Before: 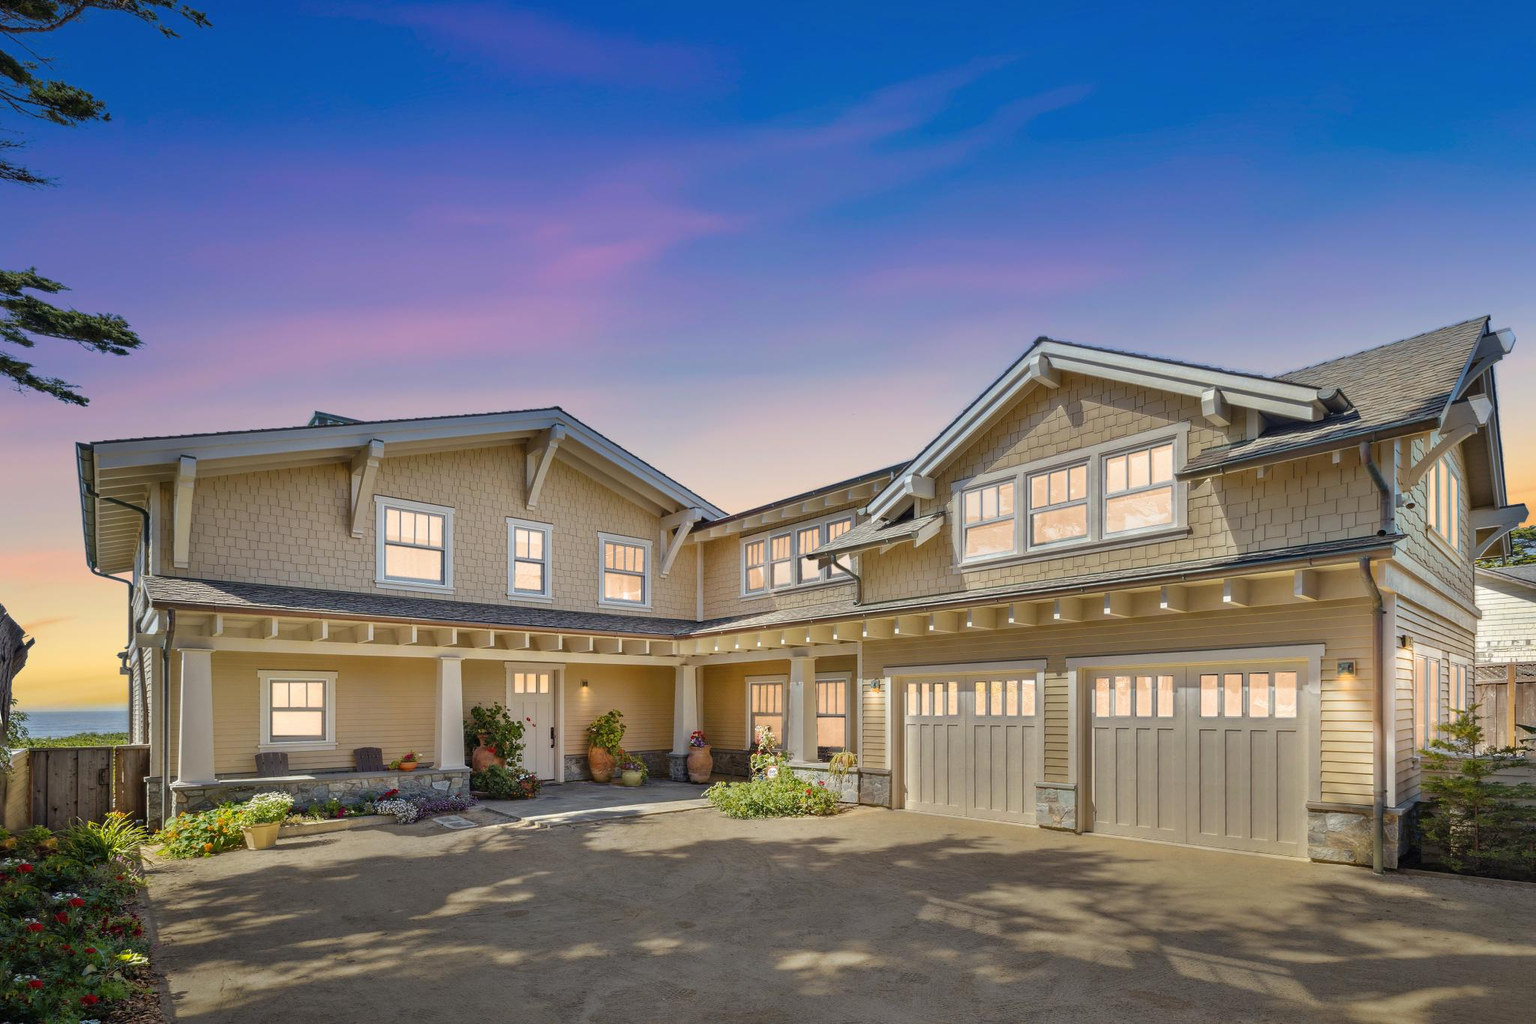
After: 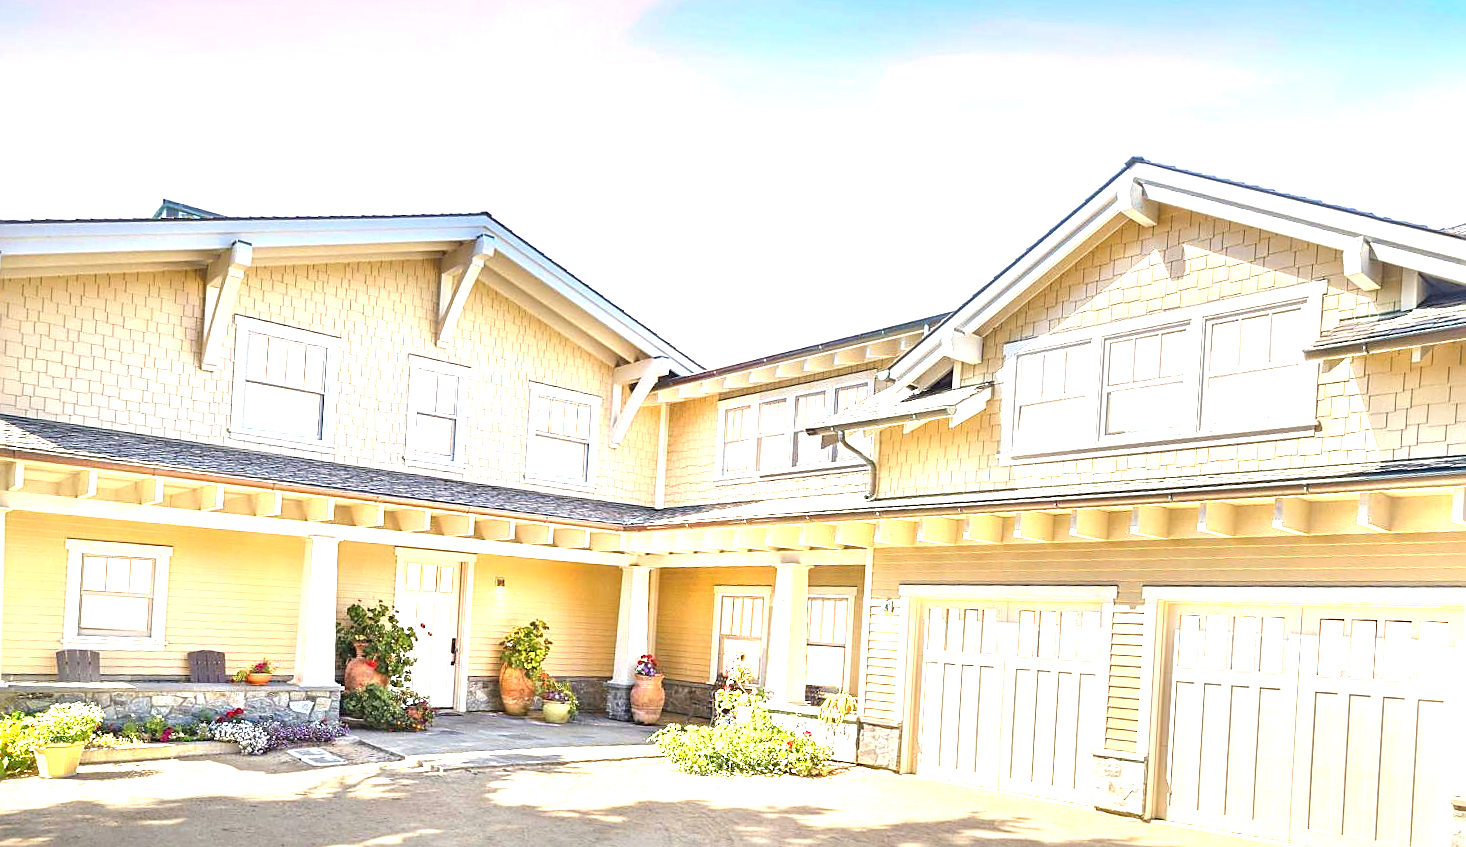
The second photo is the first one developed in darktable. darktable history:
crop and rotate: angle -3.37°, left 9.79%, top 20.73%, right 12.42%, bottom 11.82%
sharpen: on, module defaults
exposure: exposure 2.25 EV, compensate highlight preservation false
white balance: emerald 1
